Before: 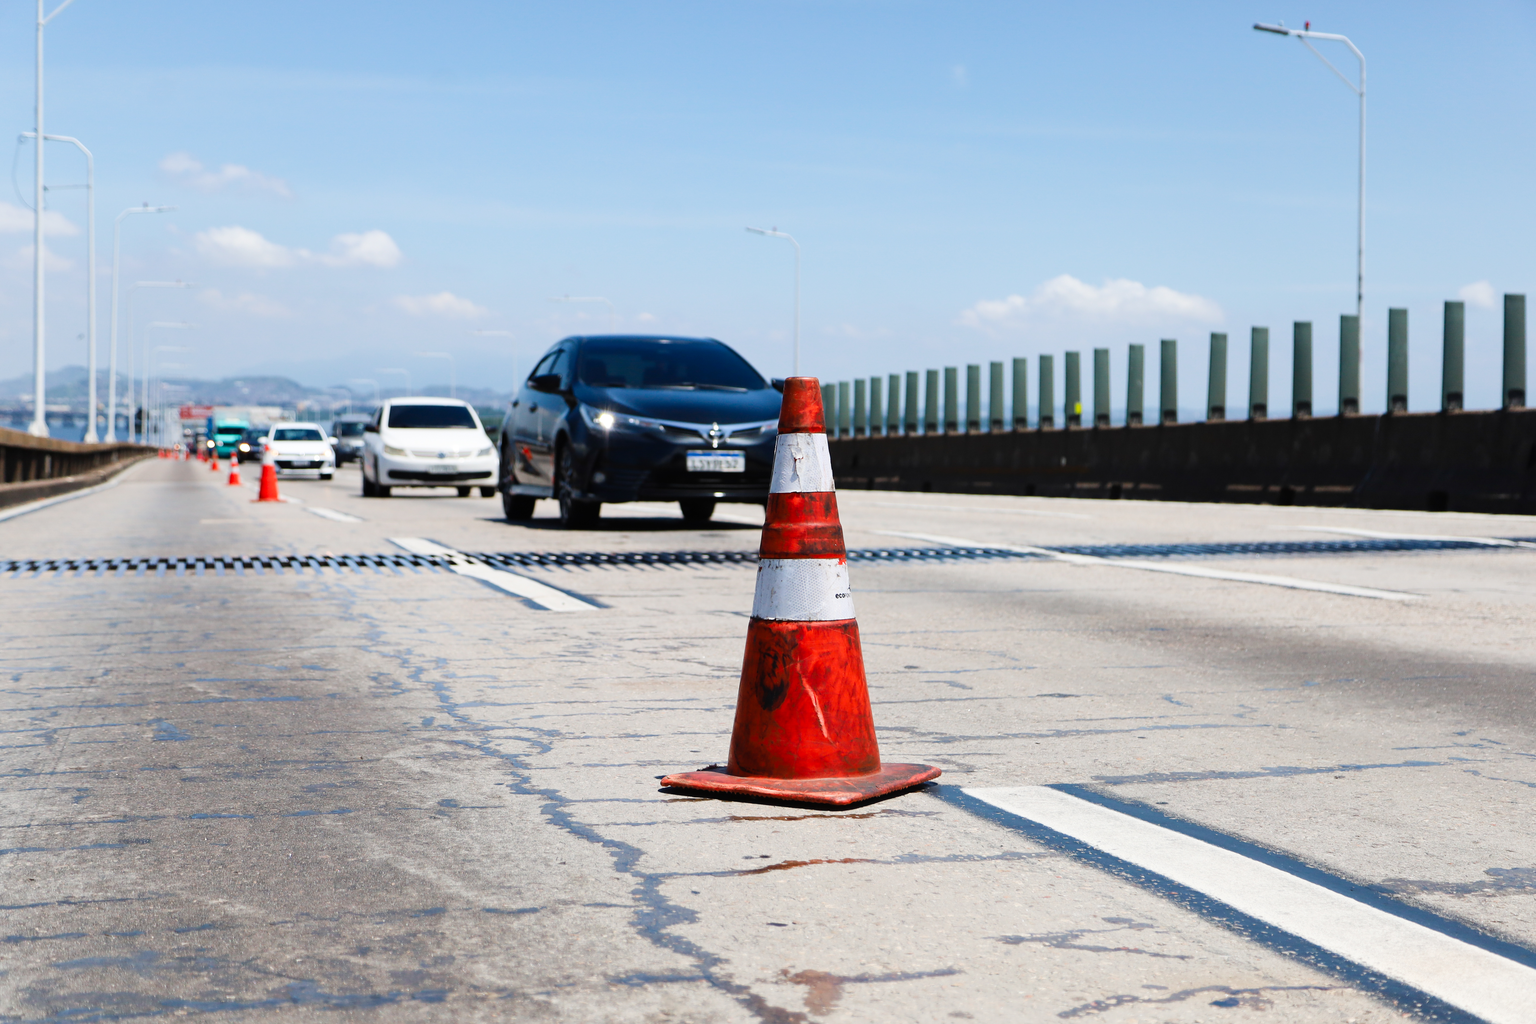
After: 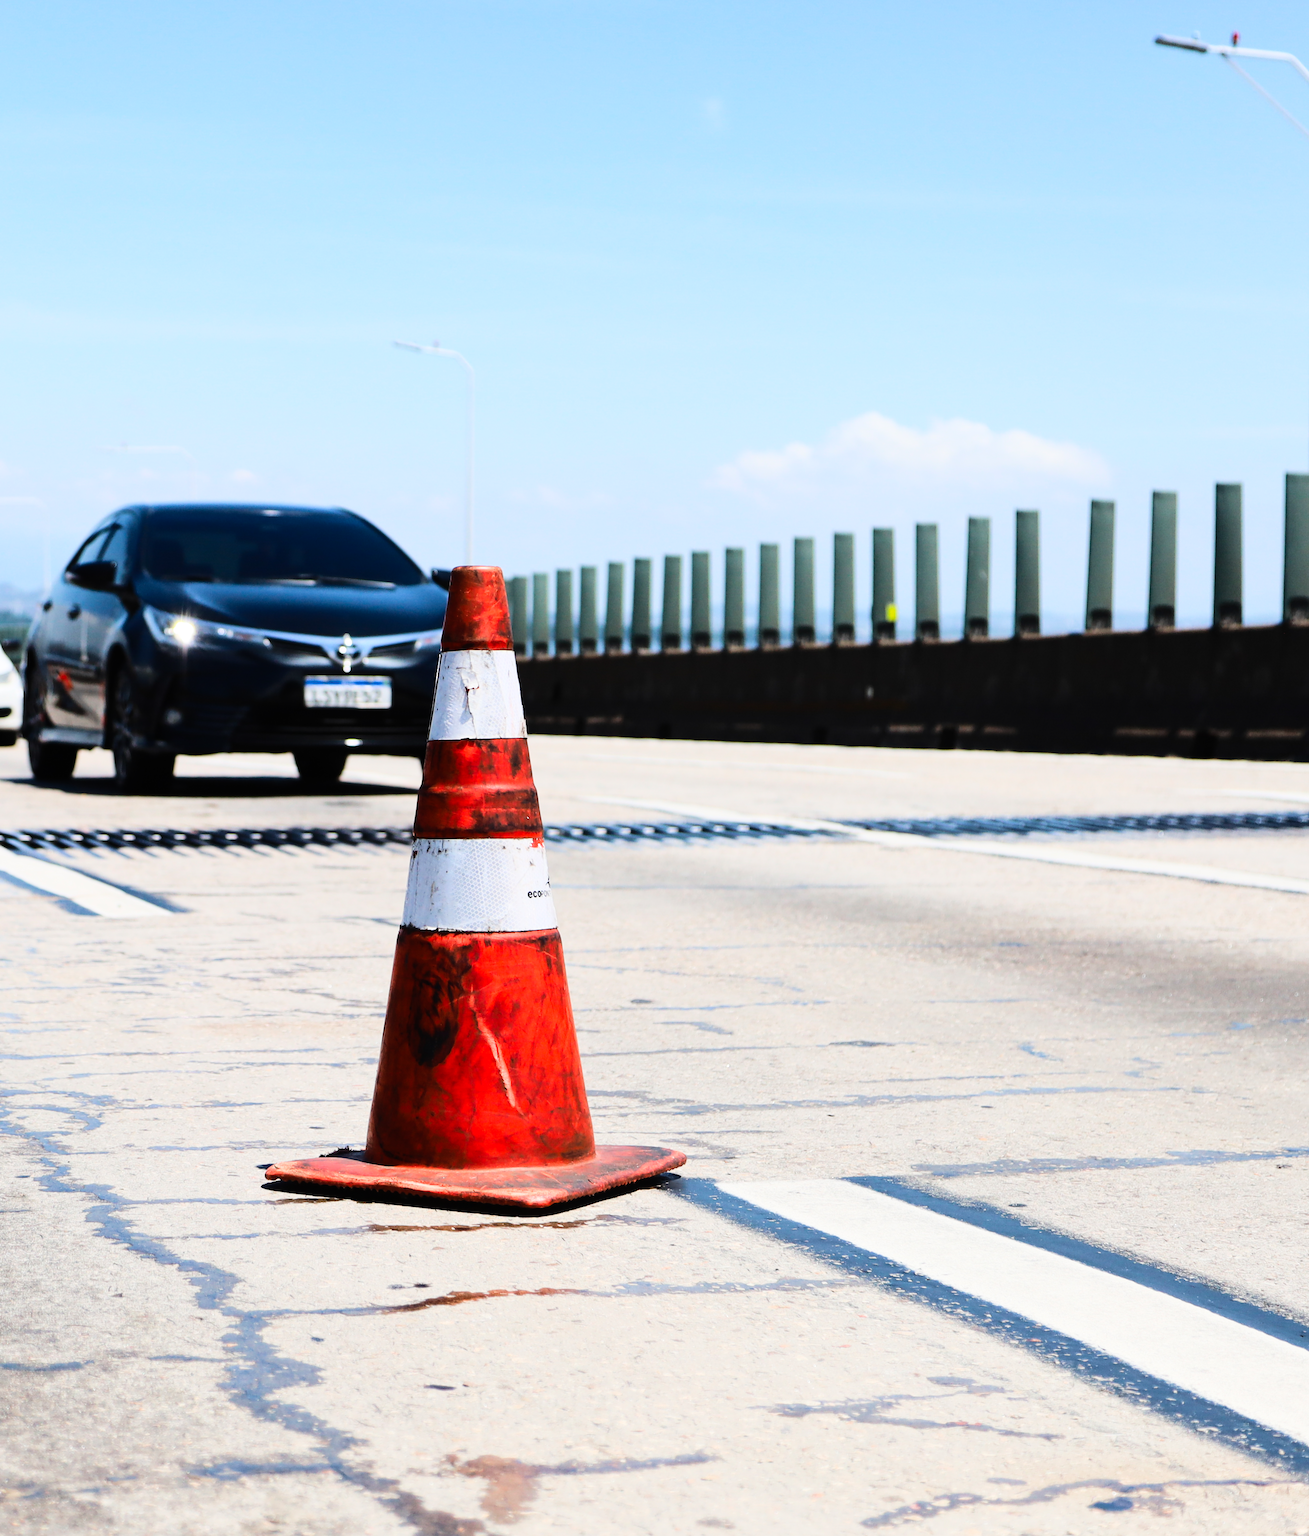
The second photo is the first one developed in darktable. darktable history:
crop: left 31.532%, top 0.005%, right 11.632%
base curve: curves: ch0 [(0, 0) (0.036, 0.025) (0.121, 0.166) (0.206, 0.329) (0.605, 0.79) (1, 1)]
